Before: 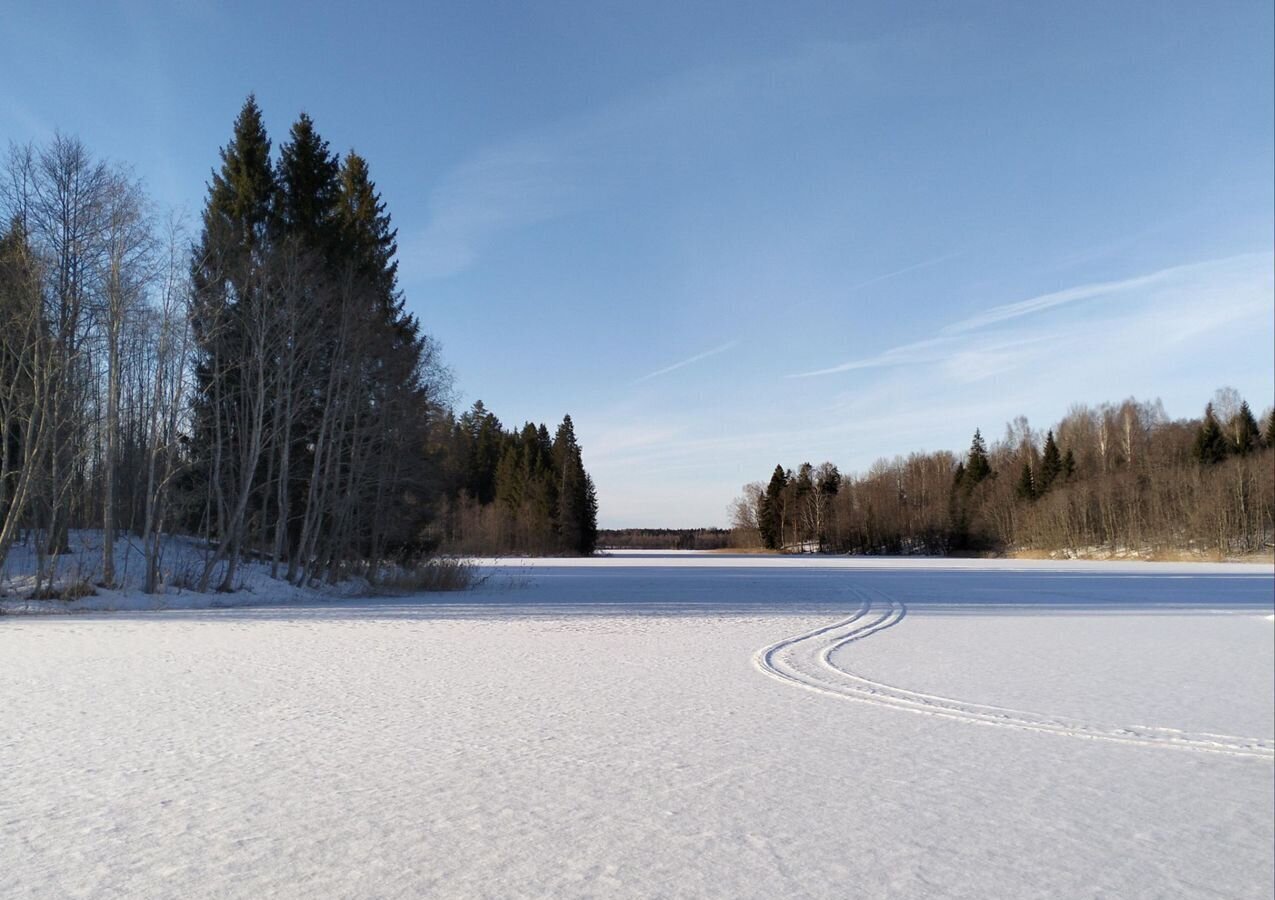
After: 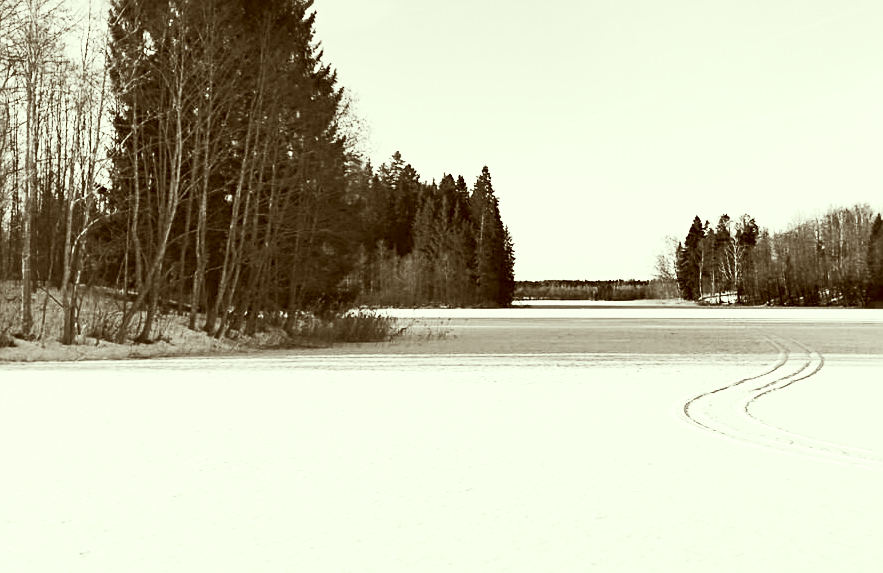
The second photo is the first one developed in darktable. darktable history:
crop: left 6.488%, top 27.668%, right 24.183%, bottom 8.656%
contrast brightness saturation: contrast 0.53, brightness 0.47, saturation -1
sharpen: radius 3.119
exposure: exposure 0.566 EV, compensate highlight preservation false
color correction: highlights a* -5.94, highlights b* 9.48, shadows a* 10.12, shadows b* 23.94
